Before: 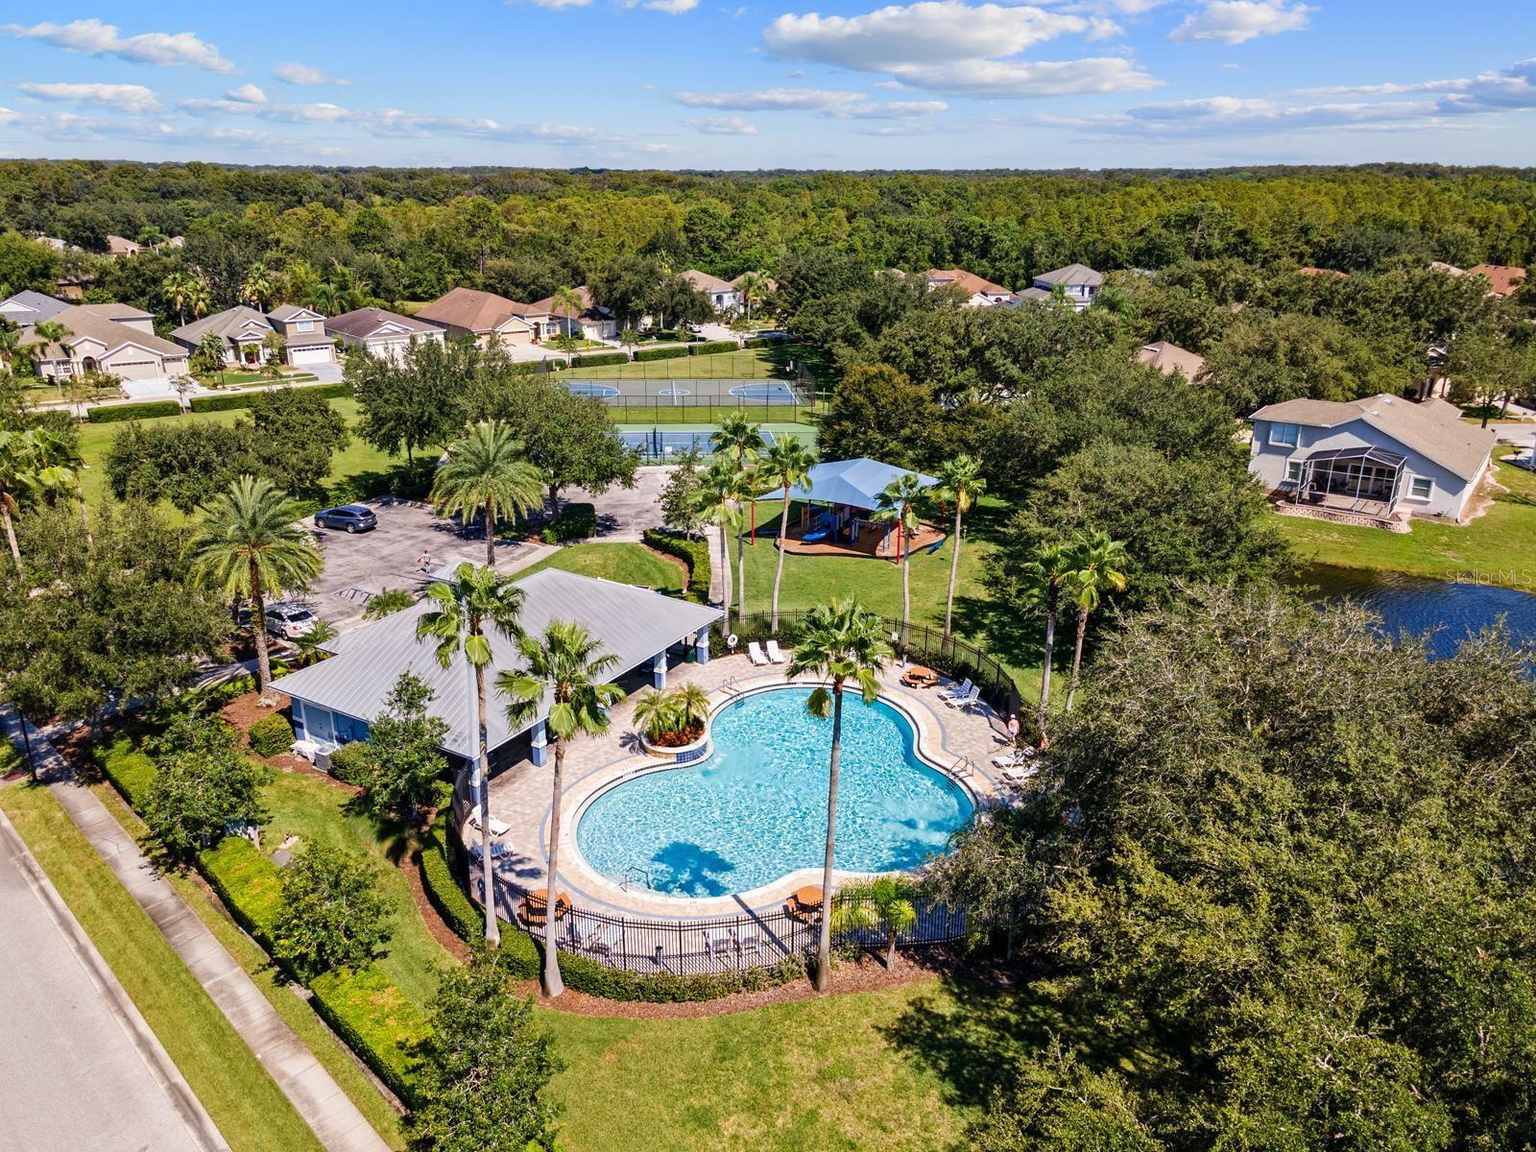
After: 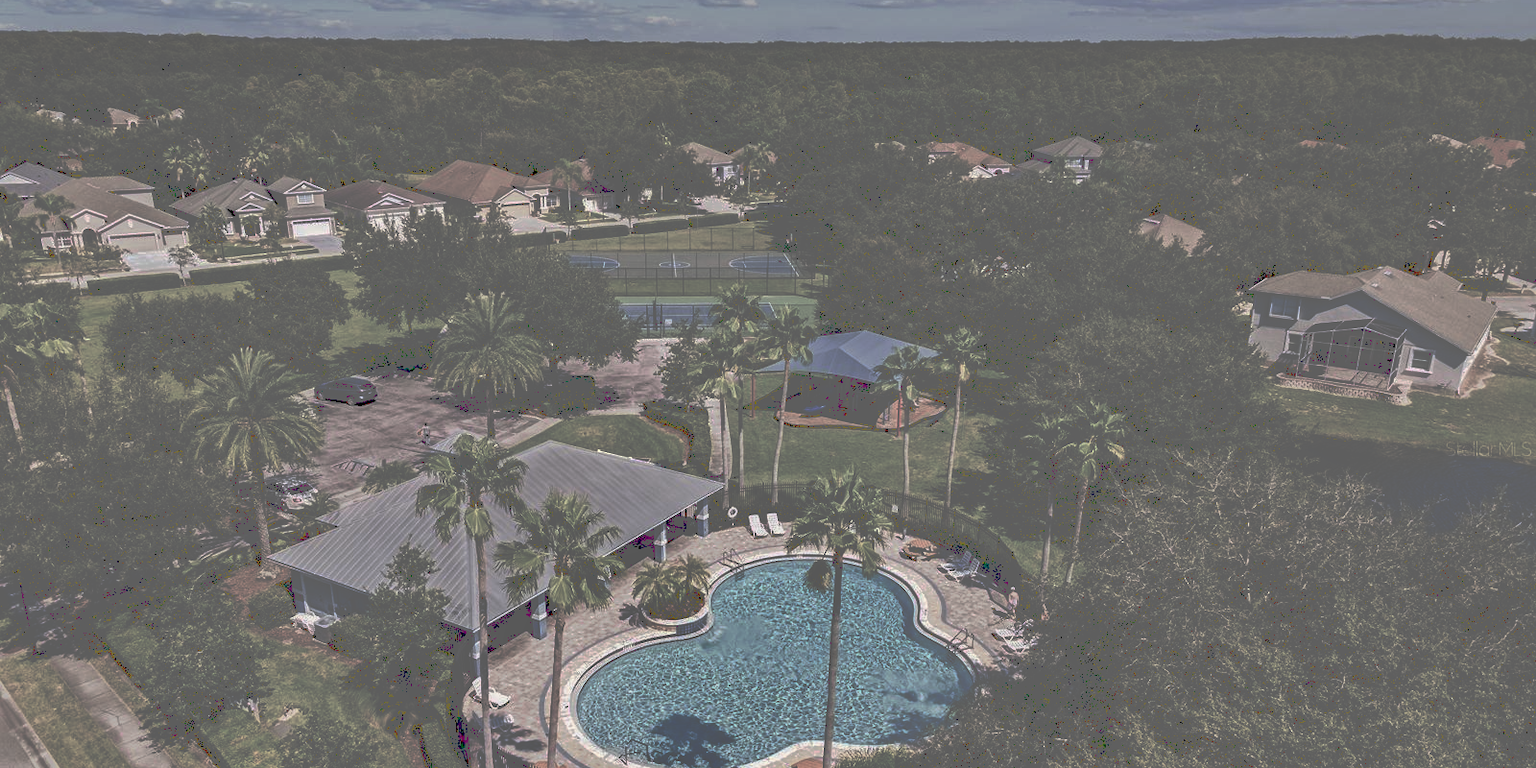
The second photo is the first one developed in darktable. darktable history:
base curve: curves: ch0 [(0, 0) (0.564, 0.291) (0.802, 0.731) (1, 1)], preserve colors none
crop: top 11.144%, bottom 22.077%
color zones: curves: ch0 [(0, 0.6) (0.129, 0.585) (0.193, 0.596) (0.429, 0.5) (0.571, 0.5) (0.714, 0.5) (0.857, 0.5) (1, 0.6)]; ch1 [(0, 0.453) (0.112, 0.245) (0.213, 0.252) (0.429, 0.233) (0.571, 0.231) (0.683, 0.242) (0.857, 0.296) (1, 0.453)]
tone curve: curves: ch0 [(0, 0) (0.003, 0.439) (0.011, 0.439) (0.025, 0.439) (0.044, 0.439) (0.069, 0.439) (0.1, 0.439) (0.136, 0.44) (0.177, 0.444) (0.224, 0.45) (0.277, 0.462) (0.335, 0.487) (0.399, 0.528) (0.468, 0.577) (0.543, 0.621) (0.623, 0.669) (0.709, 0.715) (0.801, 0.764) (0.898, 0.804) (1, 1)], preserve colors none
shadows and highlights: shadows 79.92, white point adjustment -8.98, highlights -61.32, soften with gaussian
haze removal: compatibility mode true, adaptive false
